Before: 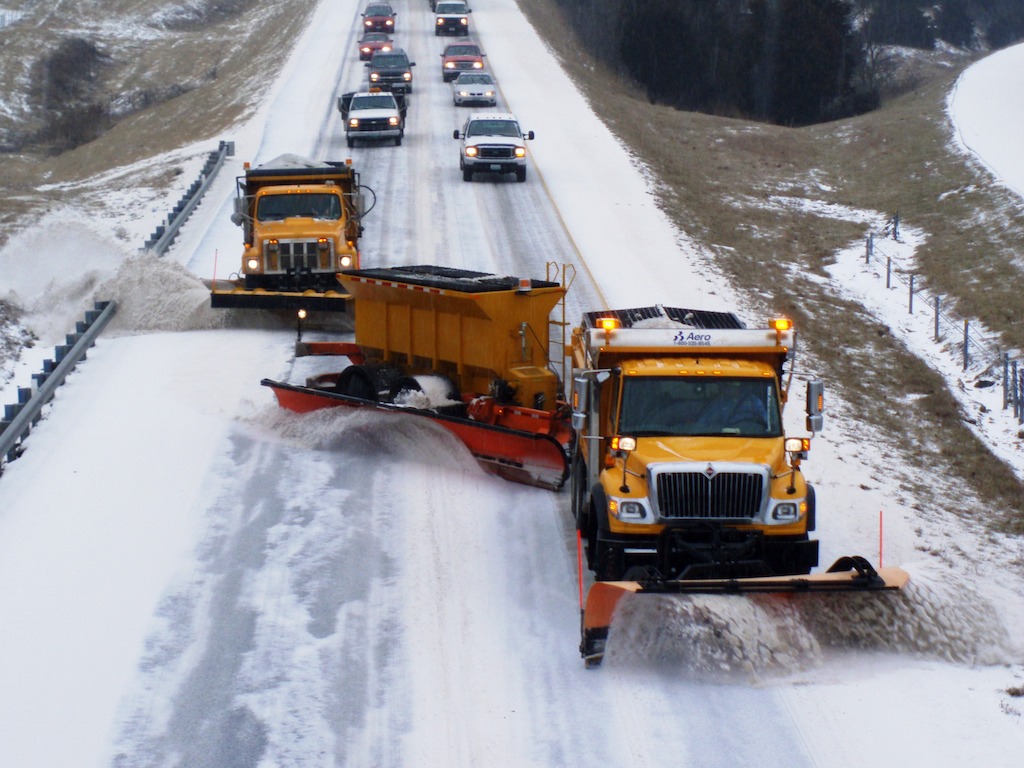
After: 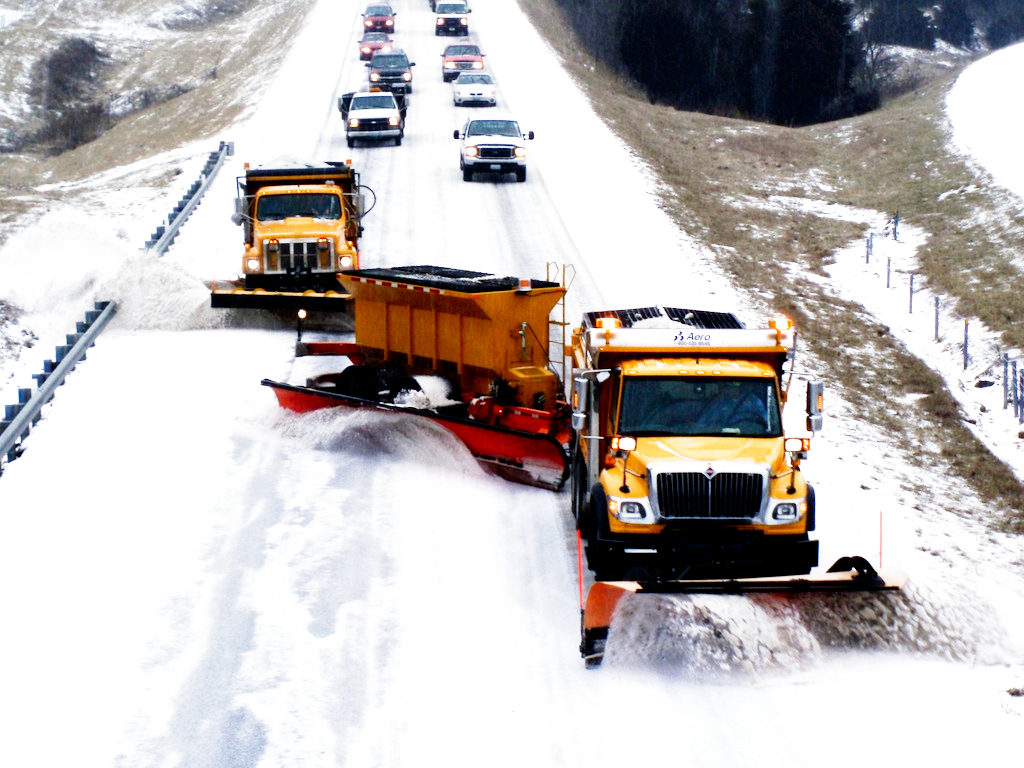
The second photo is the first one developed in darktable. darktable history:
filmic rgb: middle gray luminance 10%, black relative exposure -8.61 EV, white relative exposure 3.3 EV, threshold 6 EV, target black luminance 0%, hardness 5.2, latitude 44.69%, contrast 1.302, highlights saturation mix 5%, shadows ↔ highlights balance 24.64%, add noise in highlights 0, preserve chrominance no, color science v3 (2019), use custom middle-gray values true, iterations of high-quality reconstruction 0, contrast in highlights soft, enable highlight reconstruction true
tone equalizer: -8 EV -0.417 EV, -7 EV -0.389 EV, -6 EV -0.333 EV, -5 EV -0.222 EV, -3 EV 0.222 EV, -2 EV 0.333 EV, -1 EV 0.389 EV, +0 EV 0.417 EV, edges refinement/feathering 500, mask exposure compensation -1.57 EV, preserve details no
